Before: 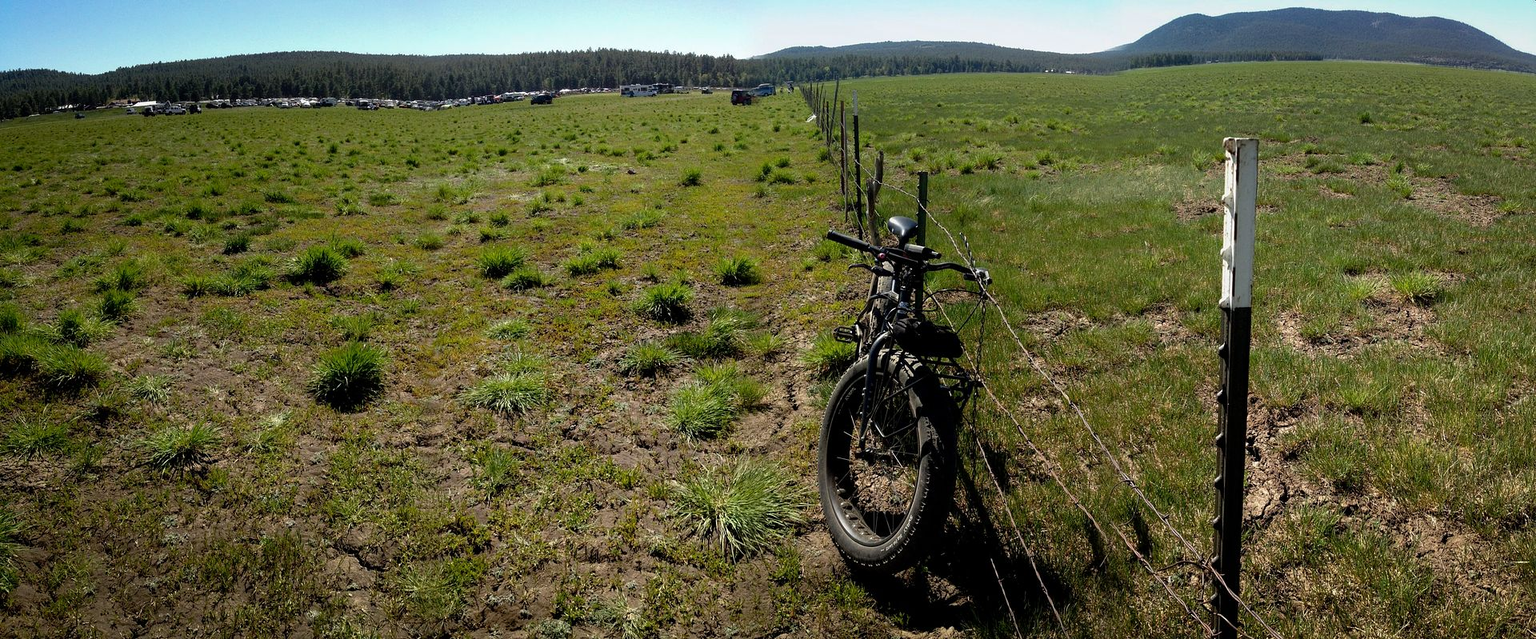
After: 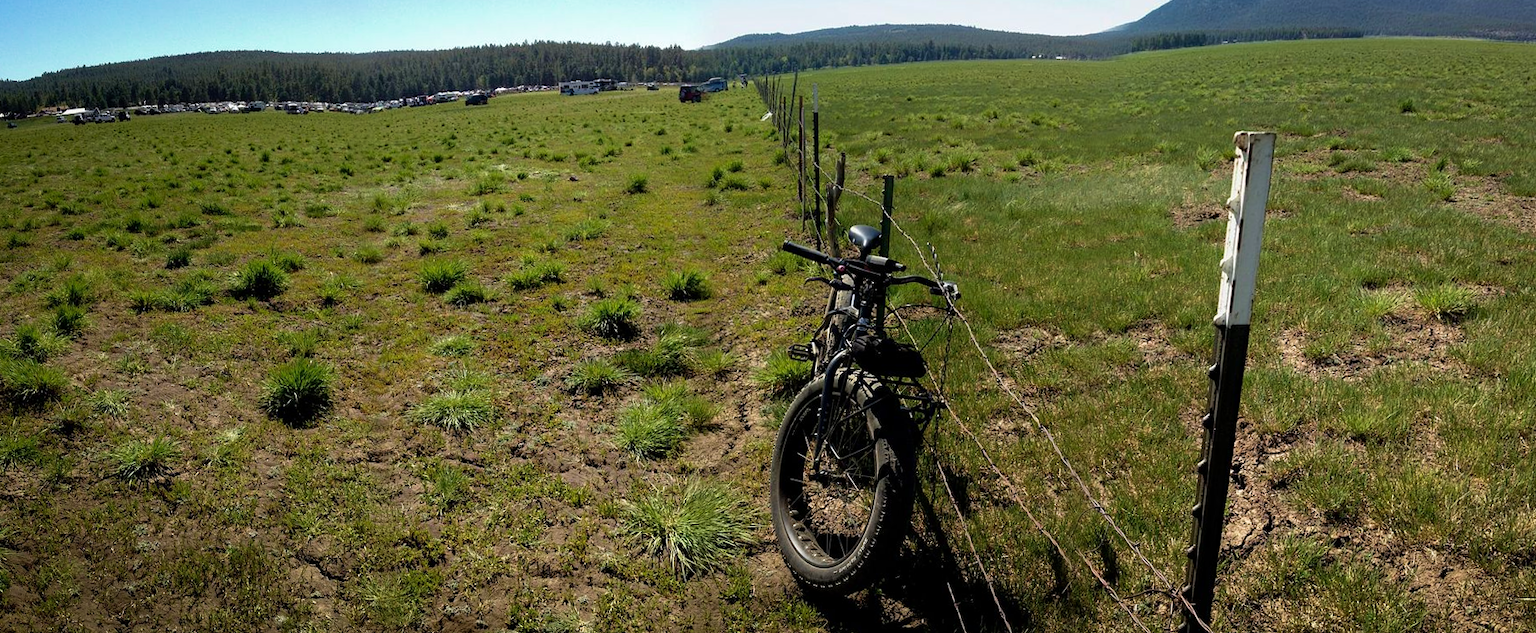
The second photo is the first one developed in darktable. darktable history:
velvia: strength 27%
rotate and perspective: rotation 0.062°, lens shift (vertical) 0.115, lens shift (horizontal) -0.133, crop left 0.047, crop right 0.94, crop top 0.061, crop bottom 0.94
